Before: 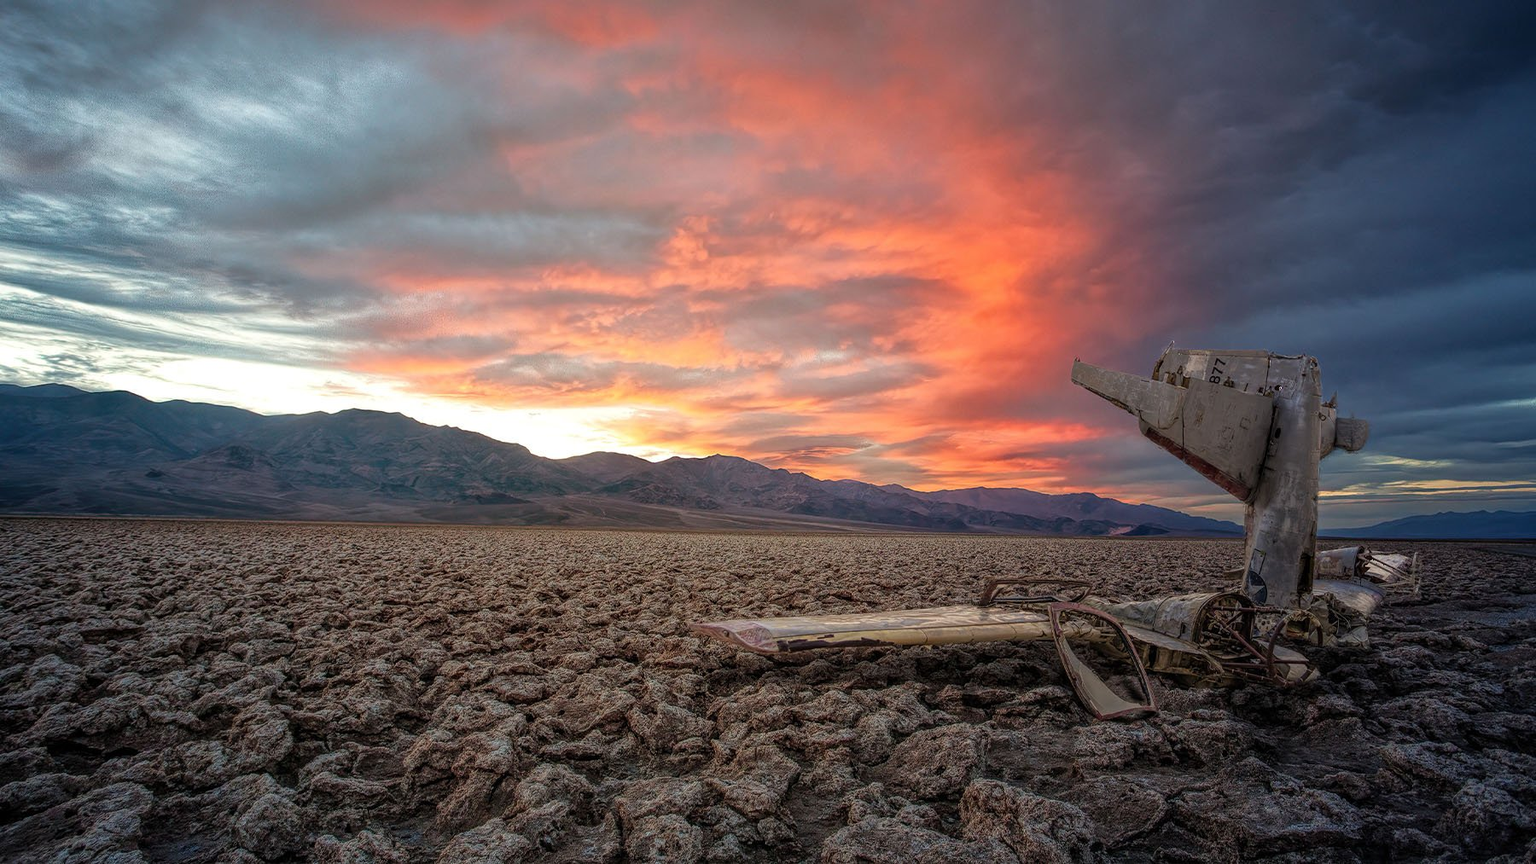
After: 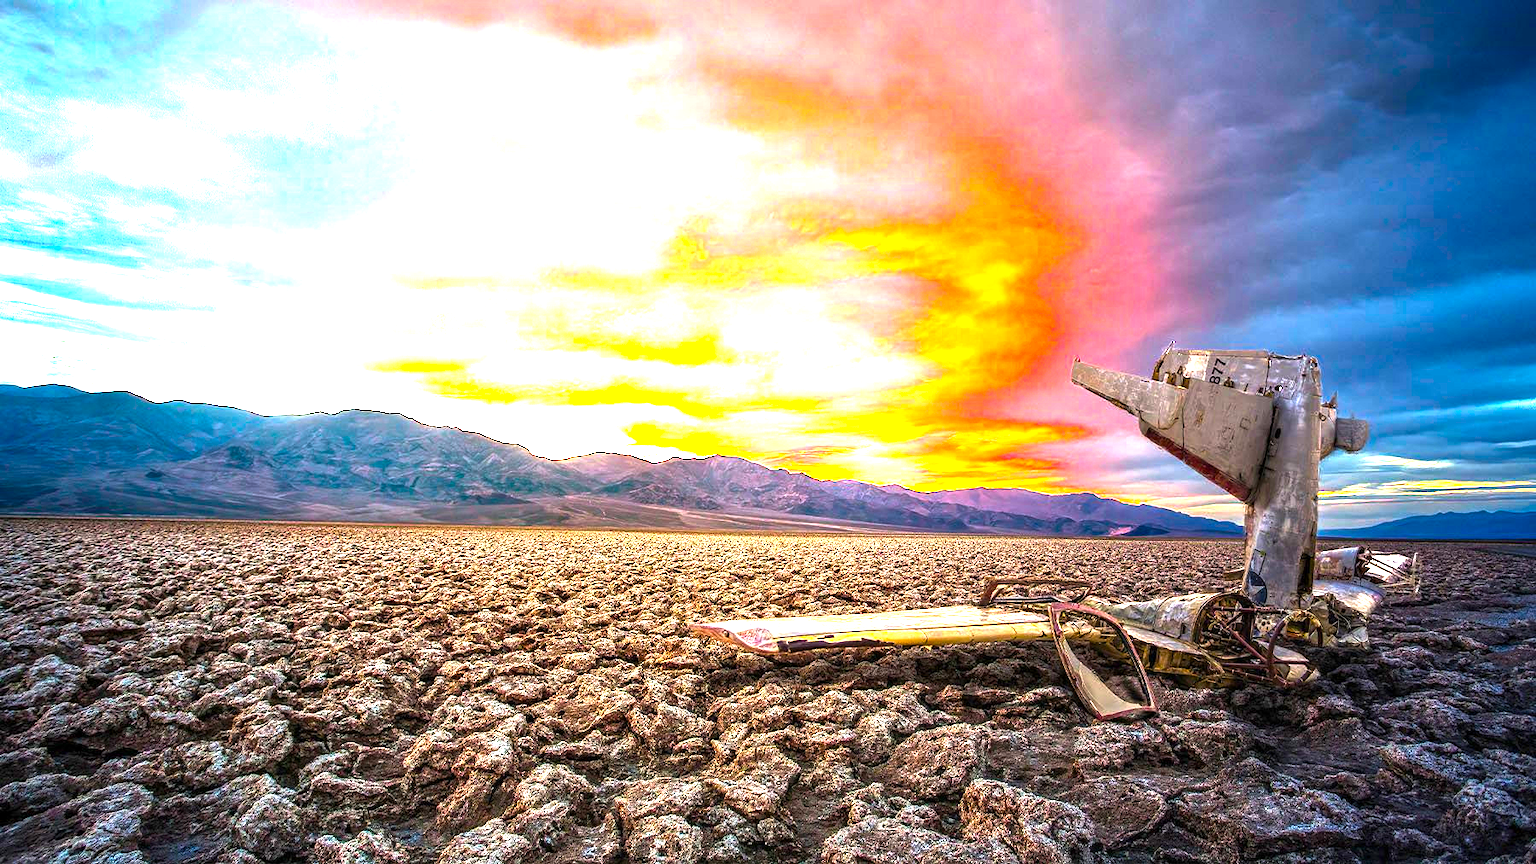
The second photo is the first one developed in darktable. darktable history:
color balance rgb: perceptual saturation grading › global saturation 35.648%, perceptual brilliance grading › global brilliance 34.908%, perceptual brilliance grading › highlights 49.267%, perceptual brilliance grading › mid-tones 59.664%, perceptual brilliance grading › shadows 34.778%, global vibrance 42.649%
